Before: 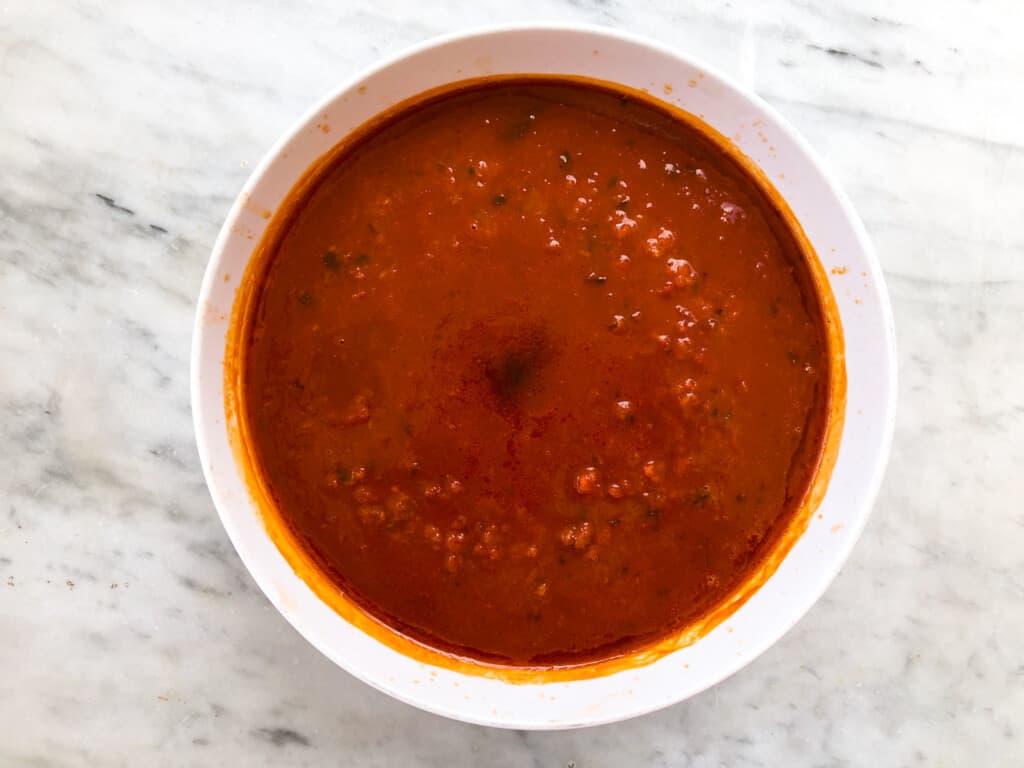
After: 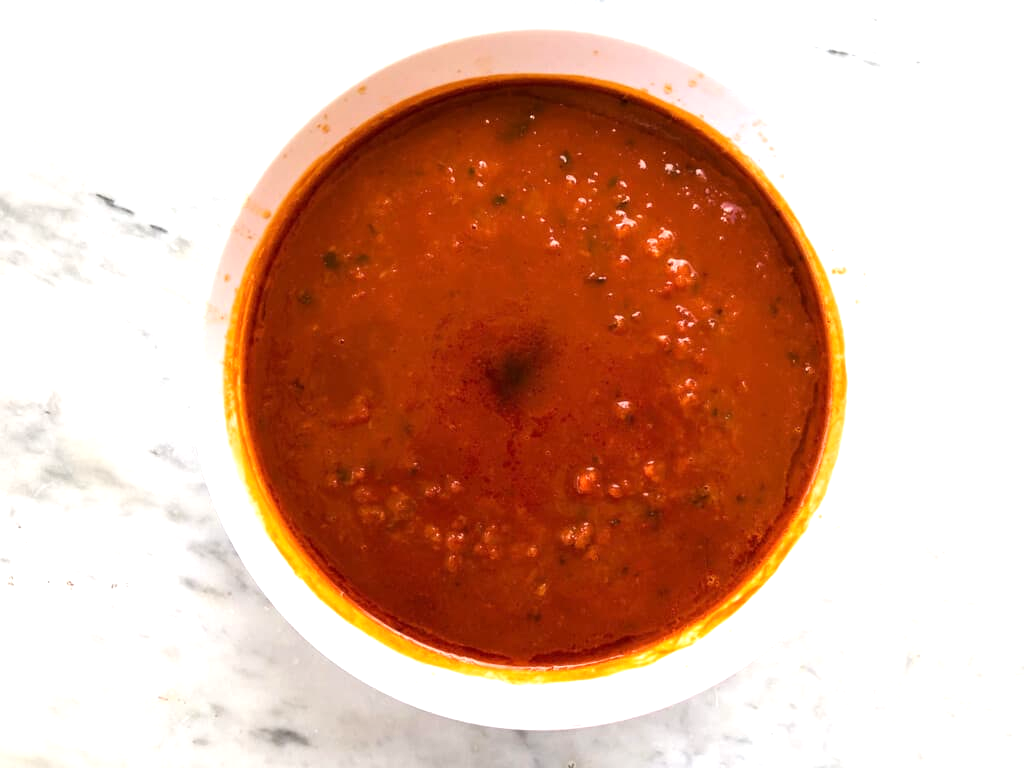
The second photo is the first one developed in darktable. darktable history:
tone equalizer: -8 EV -0.726 EV, -7 EV -0.721 EV, -6 EV -0.568 EV, -5 EV -0.418 EV, -3 EV 0.404 EV, -2 EV 0.6 EV, -1 EV 0.684 EV, +0 EV 0.743 EV, luminance estimator HSV value / RGB max
